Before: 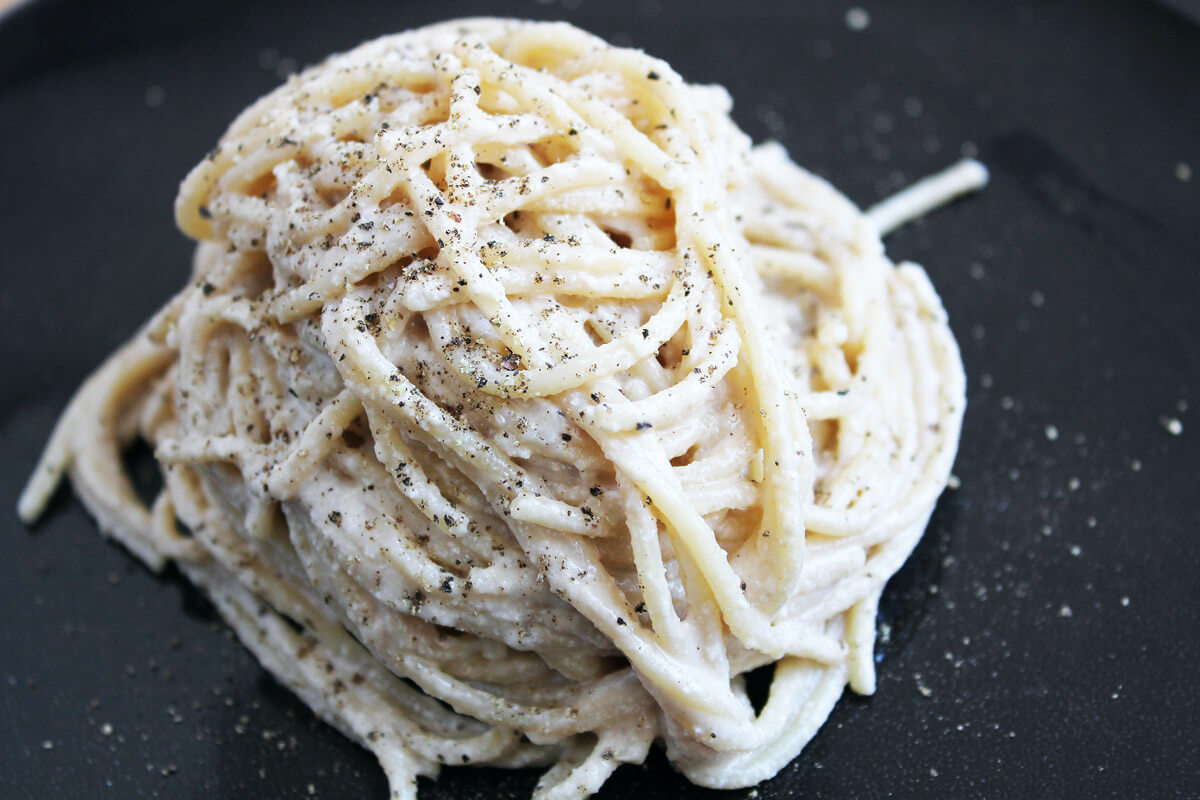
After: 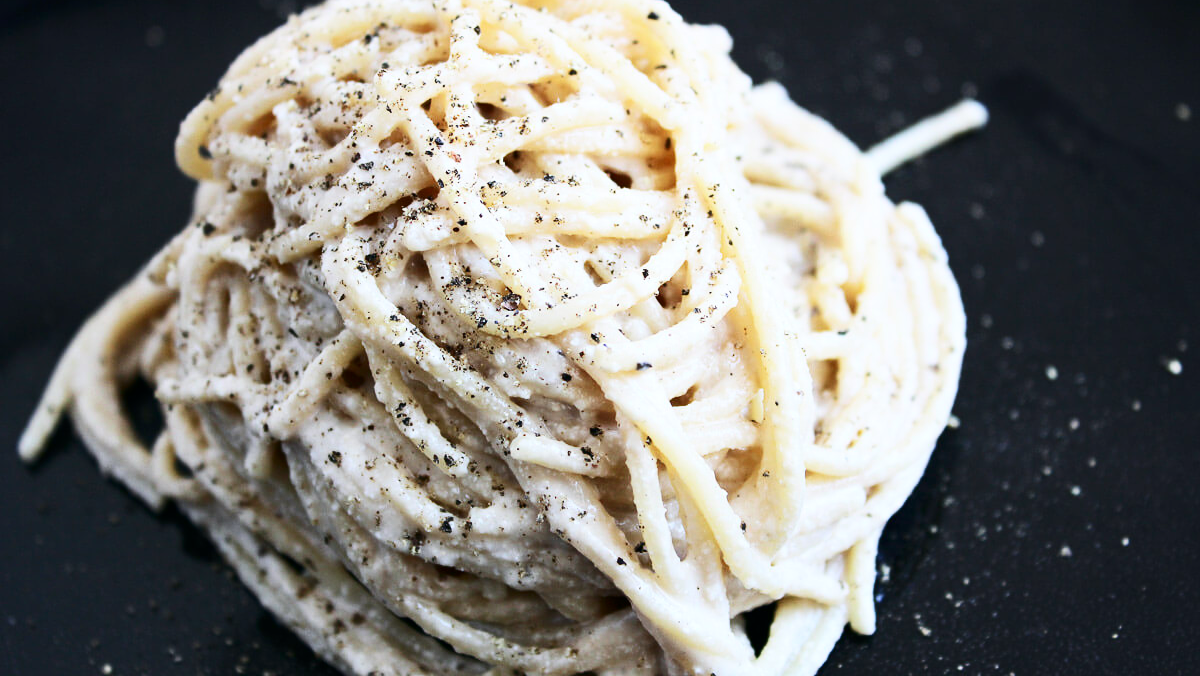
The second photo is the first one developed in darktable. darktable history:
contrast brightness saturation: contrast 0.281
crop: top 7.623%, bottom 7.818%
